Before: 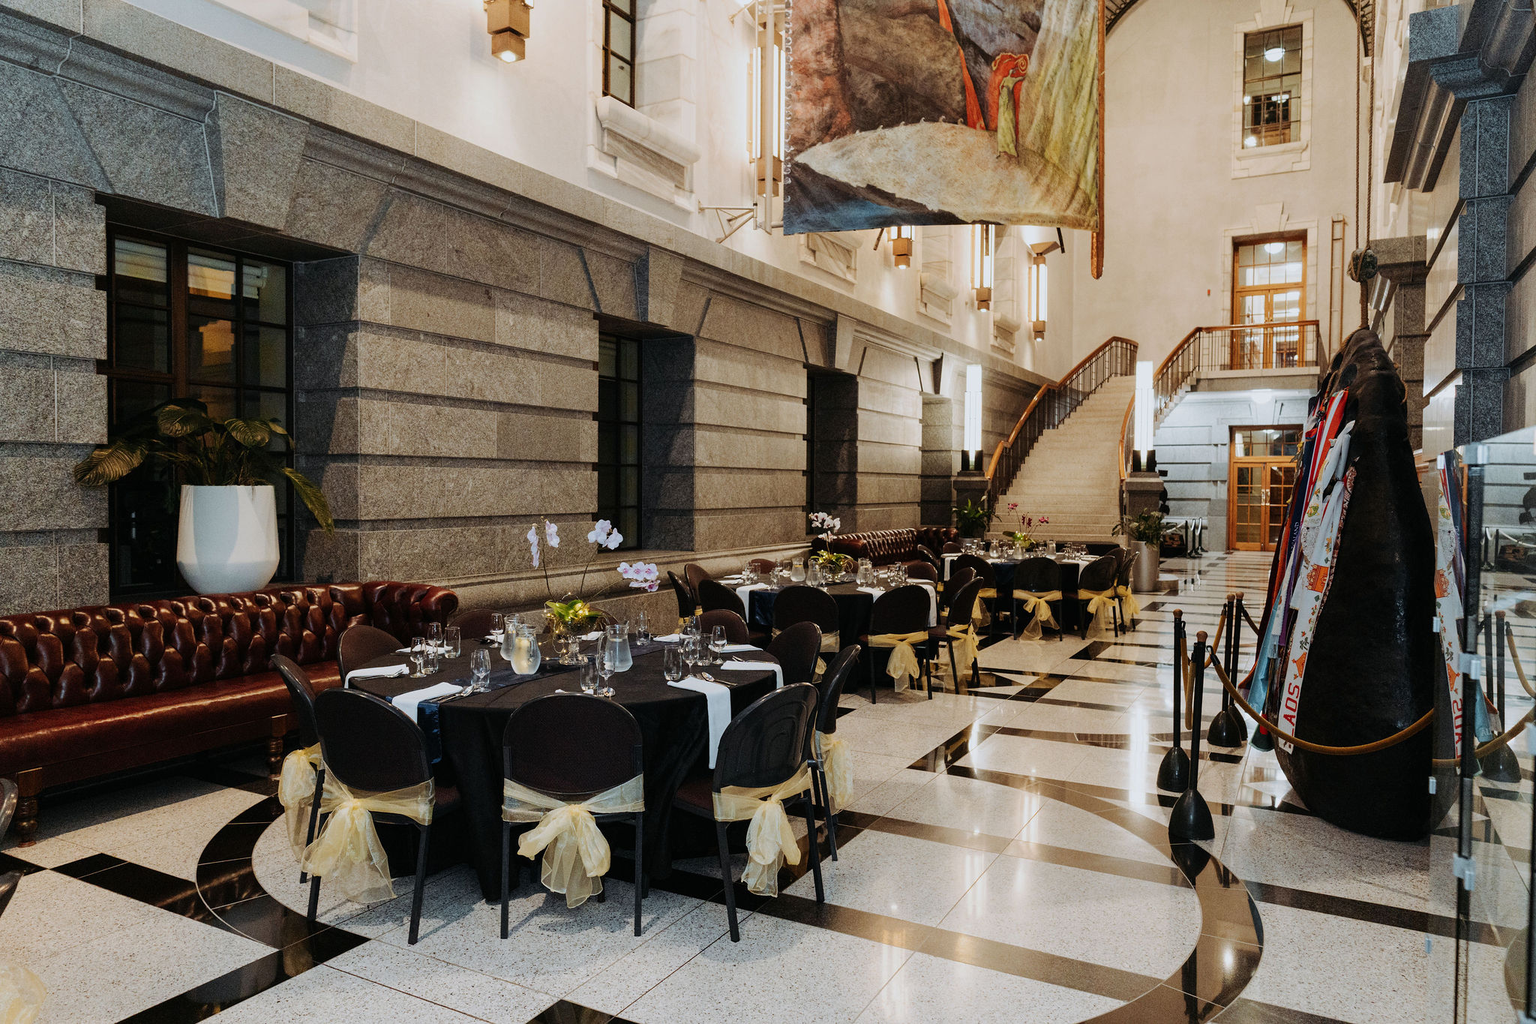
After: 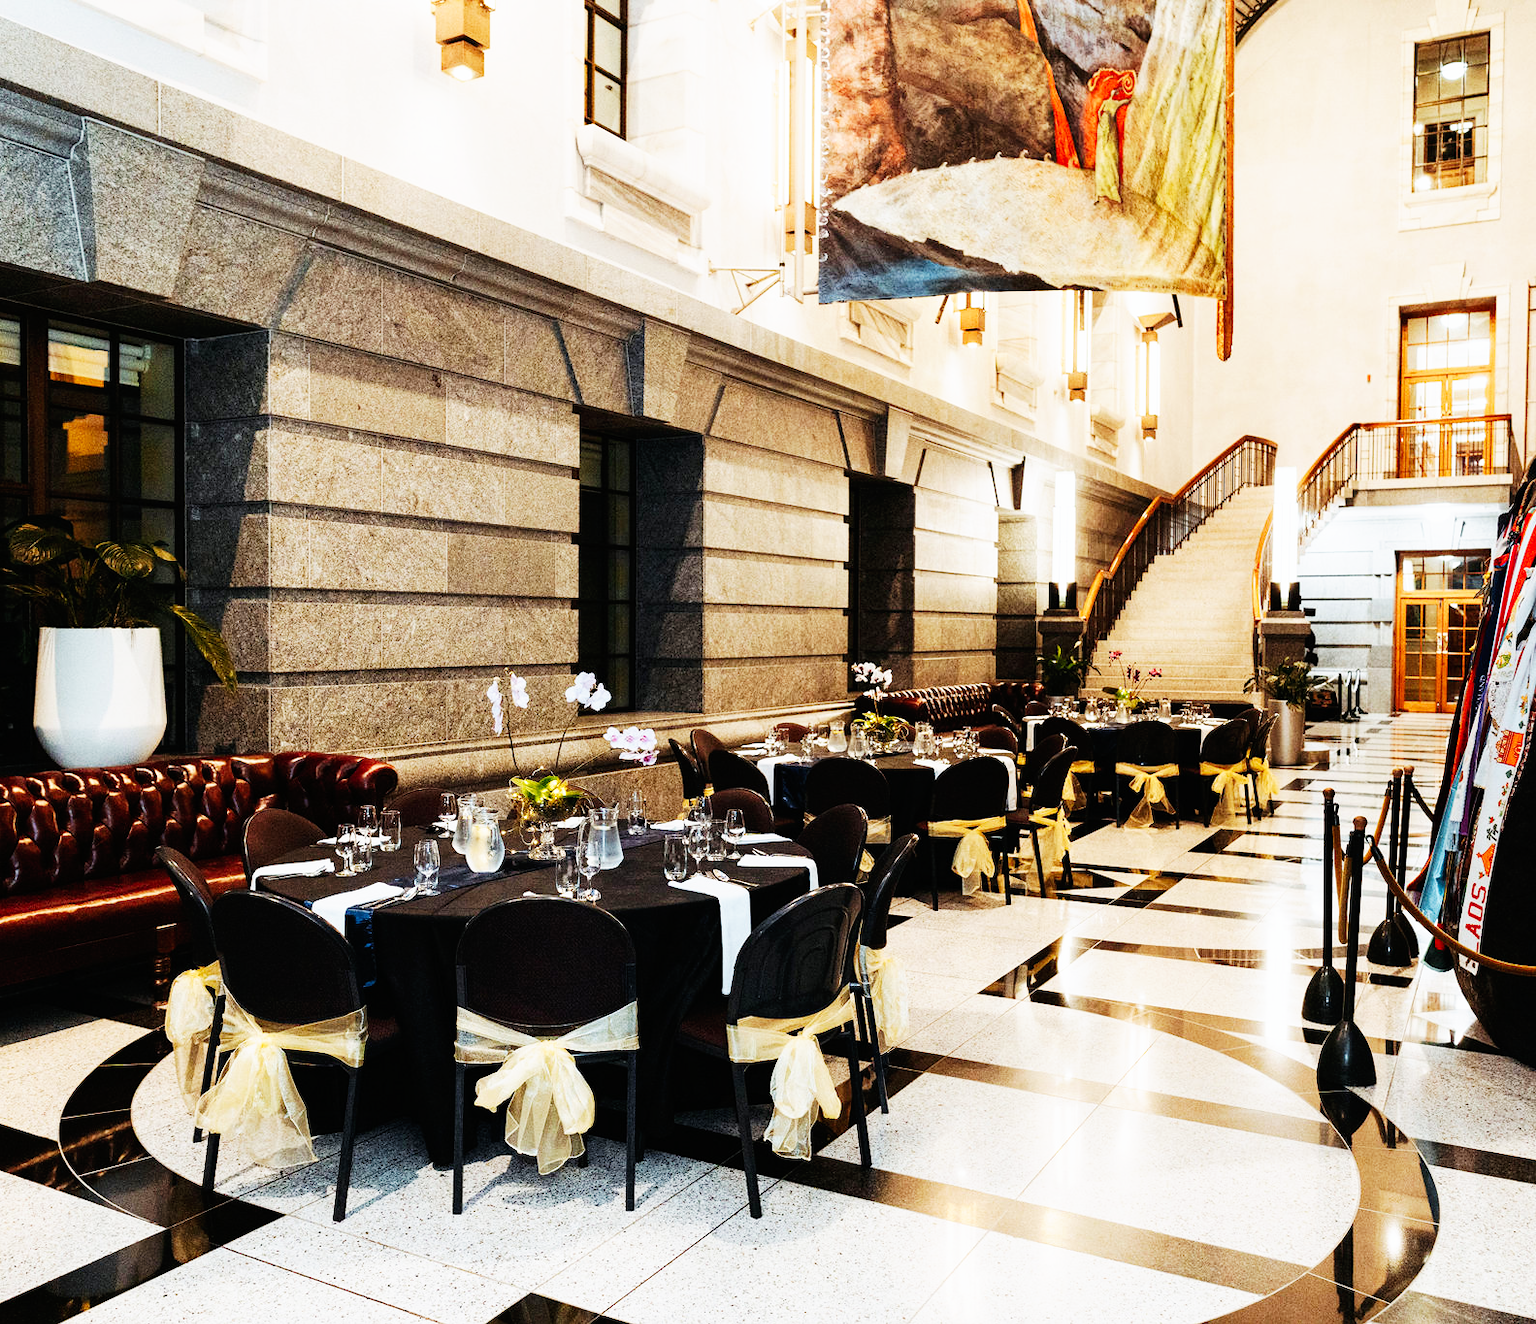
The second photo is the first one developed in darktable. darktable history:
base curve: curves: ch0 [(0, 0) (0.007, 0.004) (0.027, 0.03) (0.046, 0.07) (0.207, 0.54) (0.442, 0.872) (0.673, 0.972) (1, 1)], preserve colors none
crop: left 9.843%, right 12.82%
